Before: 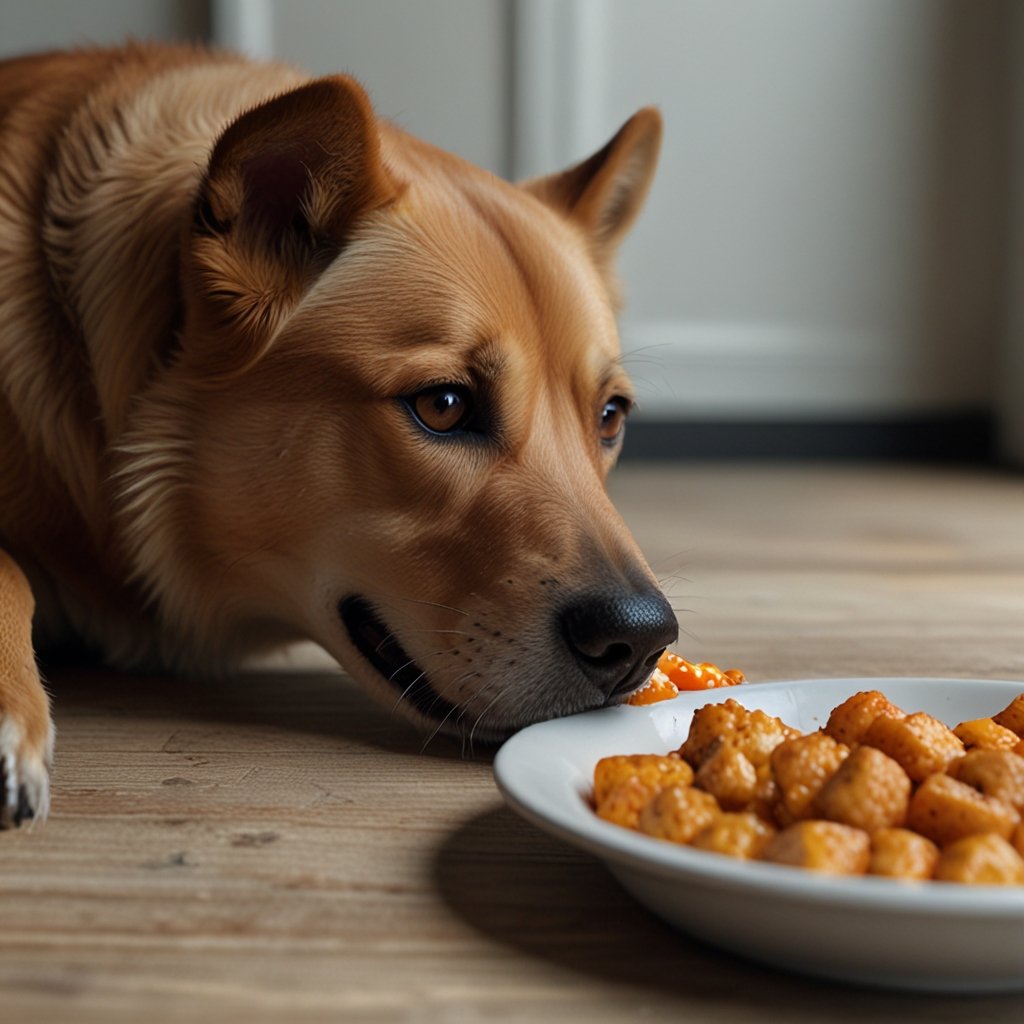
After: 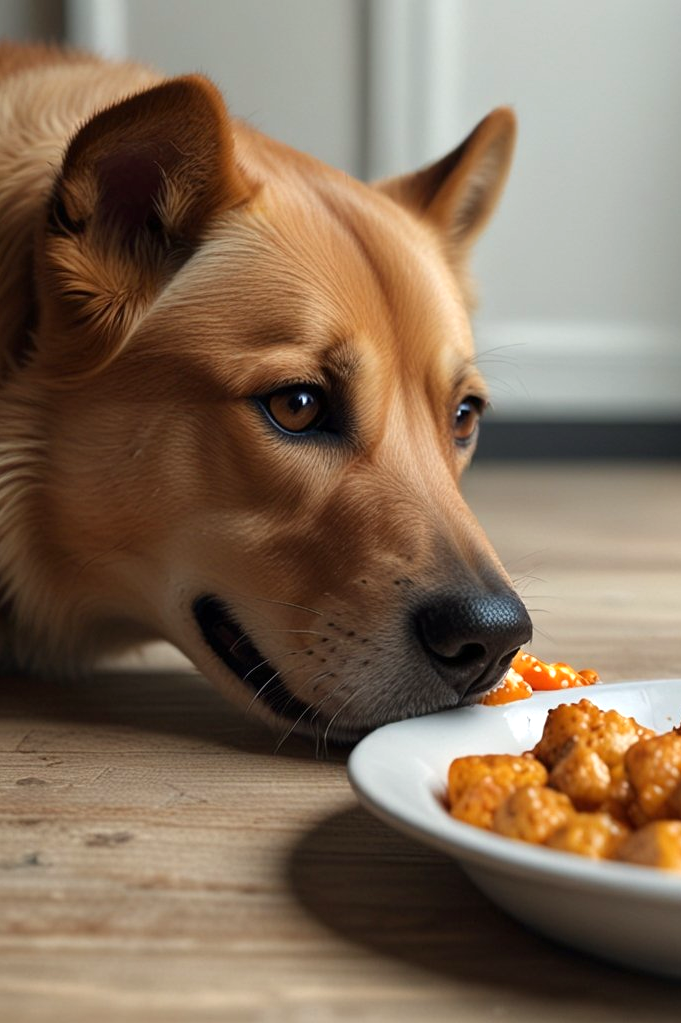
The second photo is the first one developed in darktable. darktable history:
crop and rotate: left 14.313%, right 19.176%
tone equalizer: on, module defaults
exposure: exposure 0.431 EV, compensate highlight preservation false
color calibration: x 0.341, y 0.355, temperature 5149.41 K
